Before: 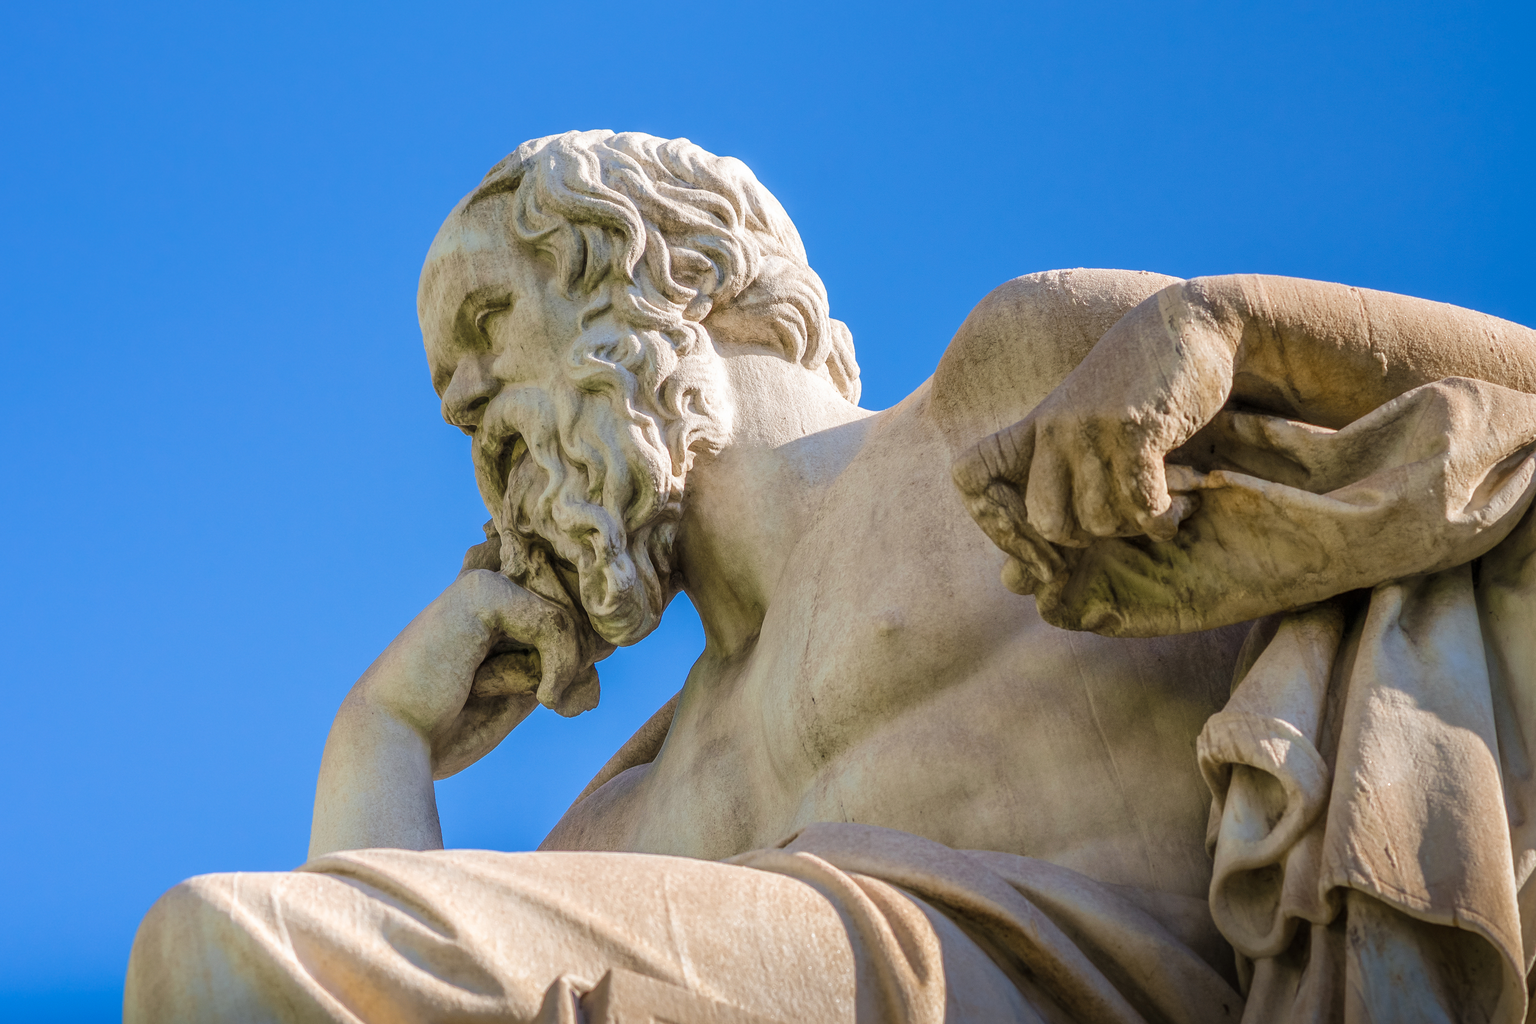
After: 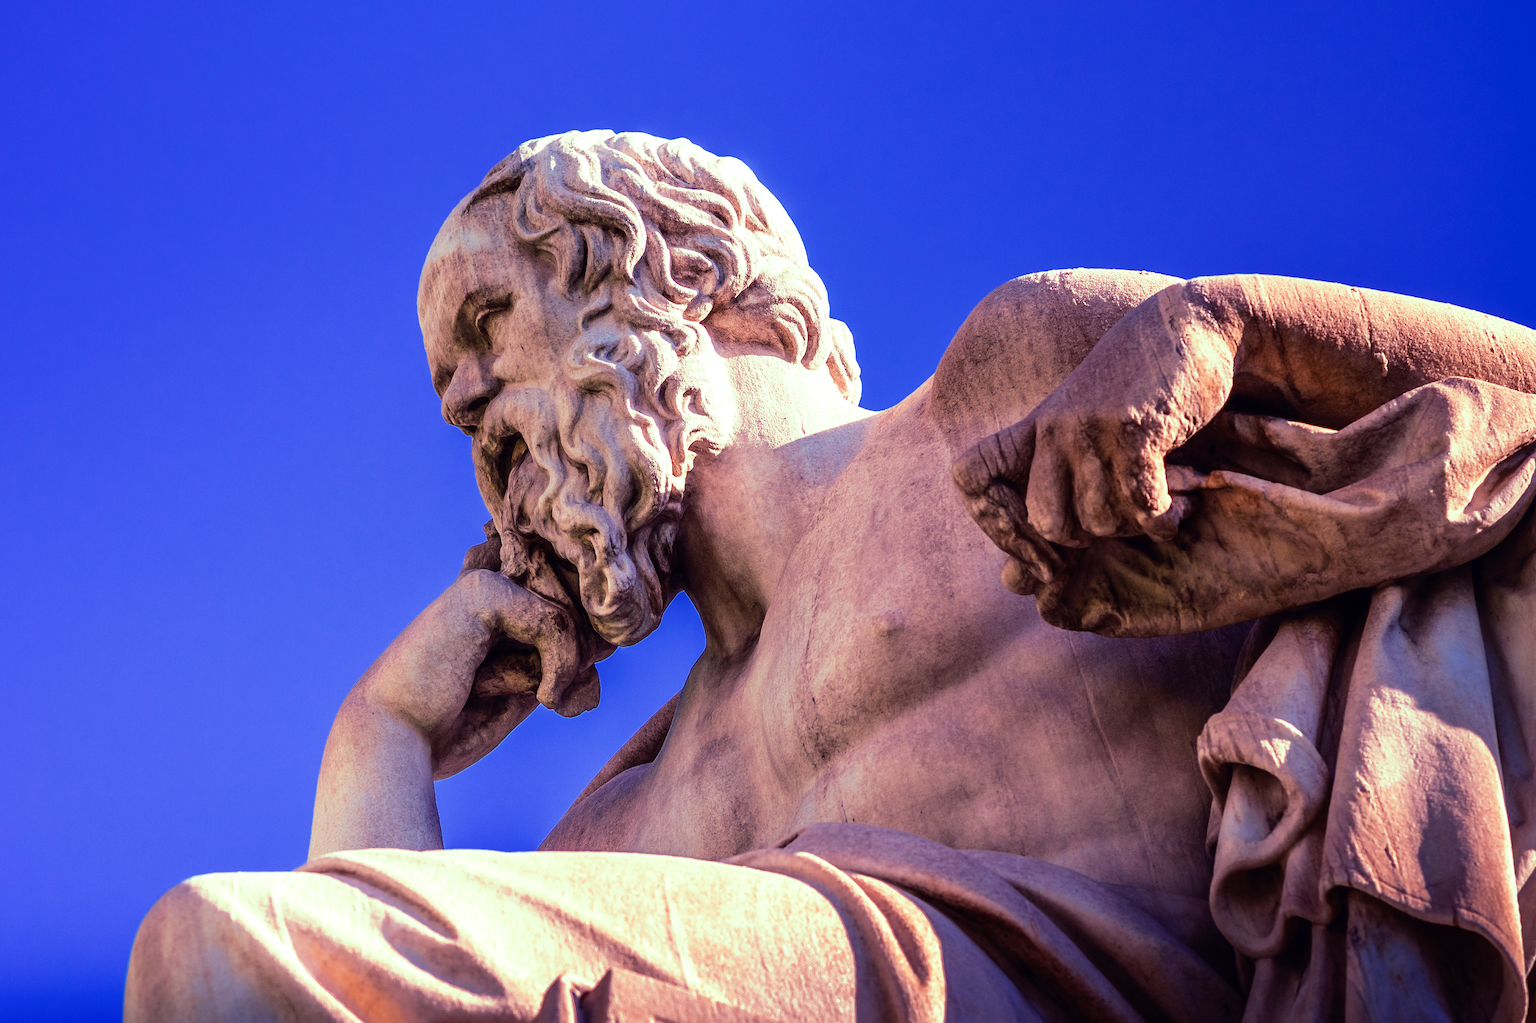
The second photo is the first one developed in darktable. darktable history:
tone curve: curves: ch0 [(0, 0) (0.003, 0.001) (0.011, 0.002) (0.025, 0.002) (0.044, 0.006) (0.069, 0.01) (0.1, 0.017) (0.136, 0.023) (0.177, 0.038) (0.224, 0.066) (0.277, 0.118) (0.335, 0.185) (0.399, 0.264) (0.468, 0.365) (0.543, 0.475) (0.623, 0.606) (0.709, 0.759) (0.801, 0.923) (0.898, 0.999) (1, 1)], preserve colors none
color look up table: target L [84.34, 86.42, 82.74, 78.23, 77.36, 77.55, 69.22, 68.08, 60.23, 41.47, 39.39, 38.21, 17.09, 200.01, 96.96, 84.39, 73.1, 69.47, 70.18, 70.78, 58.17, 56.4, 56.41, 54.58, 46.26, 45.15, 32.41, 12.81, 83.65, 67.43, 62.96, 58.28, 54.43, 54.29, 40.75, 41.17, 45.77, 40.78, 33.6, 28.73, 28.69, 9.947, 79.24, 80.65, 72.5, 59.29, 52.54, 29.31, 4.425], target a [-9.094, -8.614, -12.67, -37.15, -45.33, 0.31, -38.28, -25.23, -31.85, -25.01, -6.179, -5.887, -14.93, 0, -28.84, -4.584, 16.76, 17.88, 15.74, 11.11, 50.19, 52.29, 33.78, 50.97, 26.58, 19.54, 34.38, 18.2, 3.775, 24.65, 44.77, 56.1, 41.82, 55.65, 41.15, 36.54, 44.47, 9.029, 34.36, 36.45, 38.94, 27.39, -28.9, -17.82, -27.93, -7.792, 7.64, 18.81, 7.235], target b [33.14, 0.604, 54.03, 11.43, 47.15, 51.56, 37.26, 15.32, 37.22, 20.48, 22.11, -12.28, 5.419, 0, 18.5, 17.26, 5.412, 41.37, 21.57, 0.403, 7.297, 46.89, 3.822, 34.92, 29.05, 7.174, 34.92, 11.44, -3.695, -25.6, -19.28, -17.93, -13.83, -47.08, -64.91, -48.51, 8.017, -14.13, -16.83, -52.8, -52.86, -35.14, -11.8, -7.653, -1.388, -10.48, -31.84, -40.01, -22.83], num patches 49
